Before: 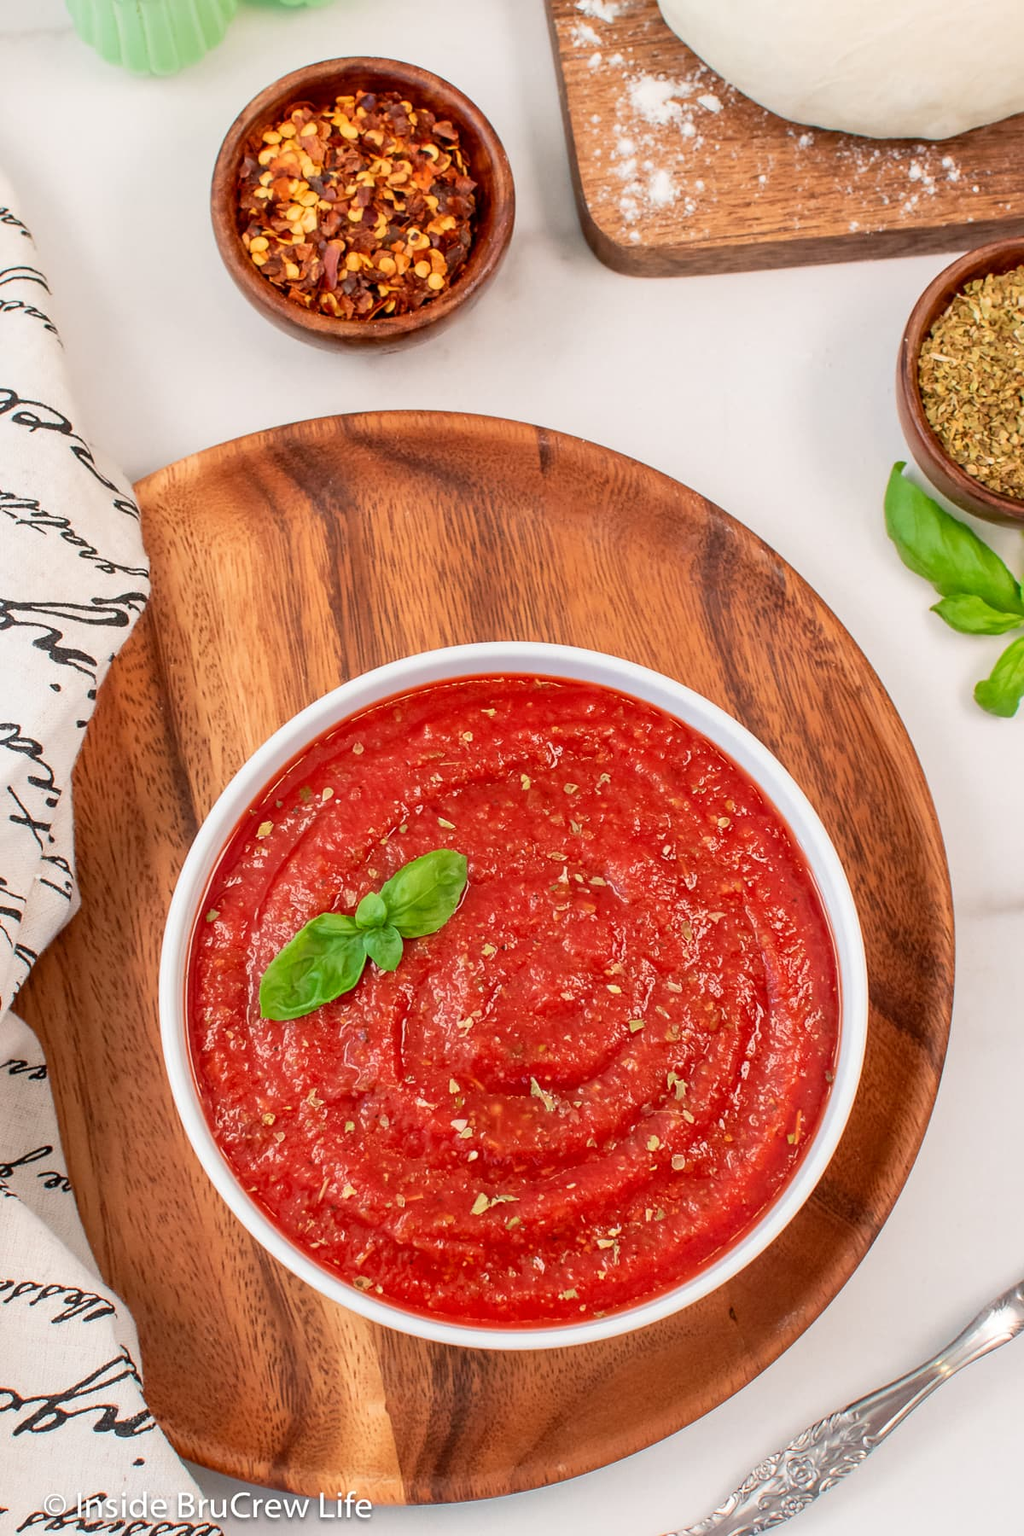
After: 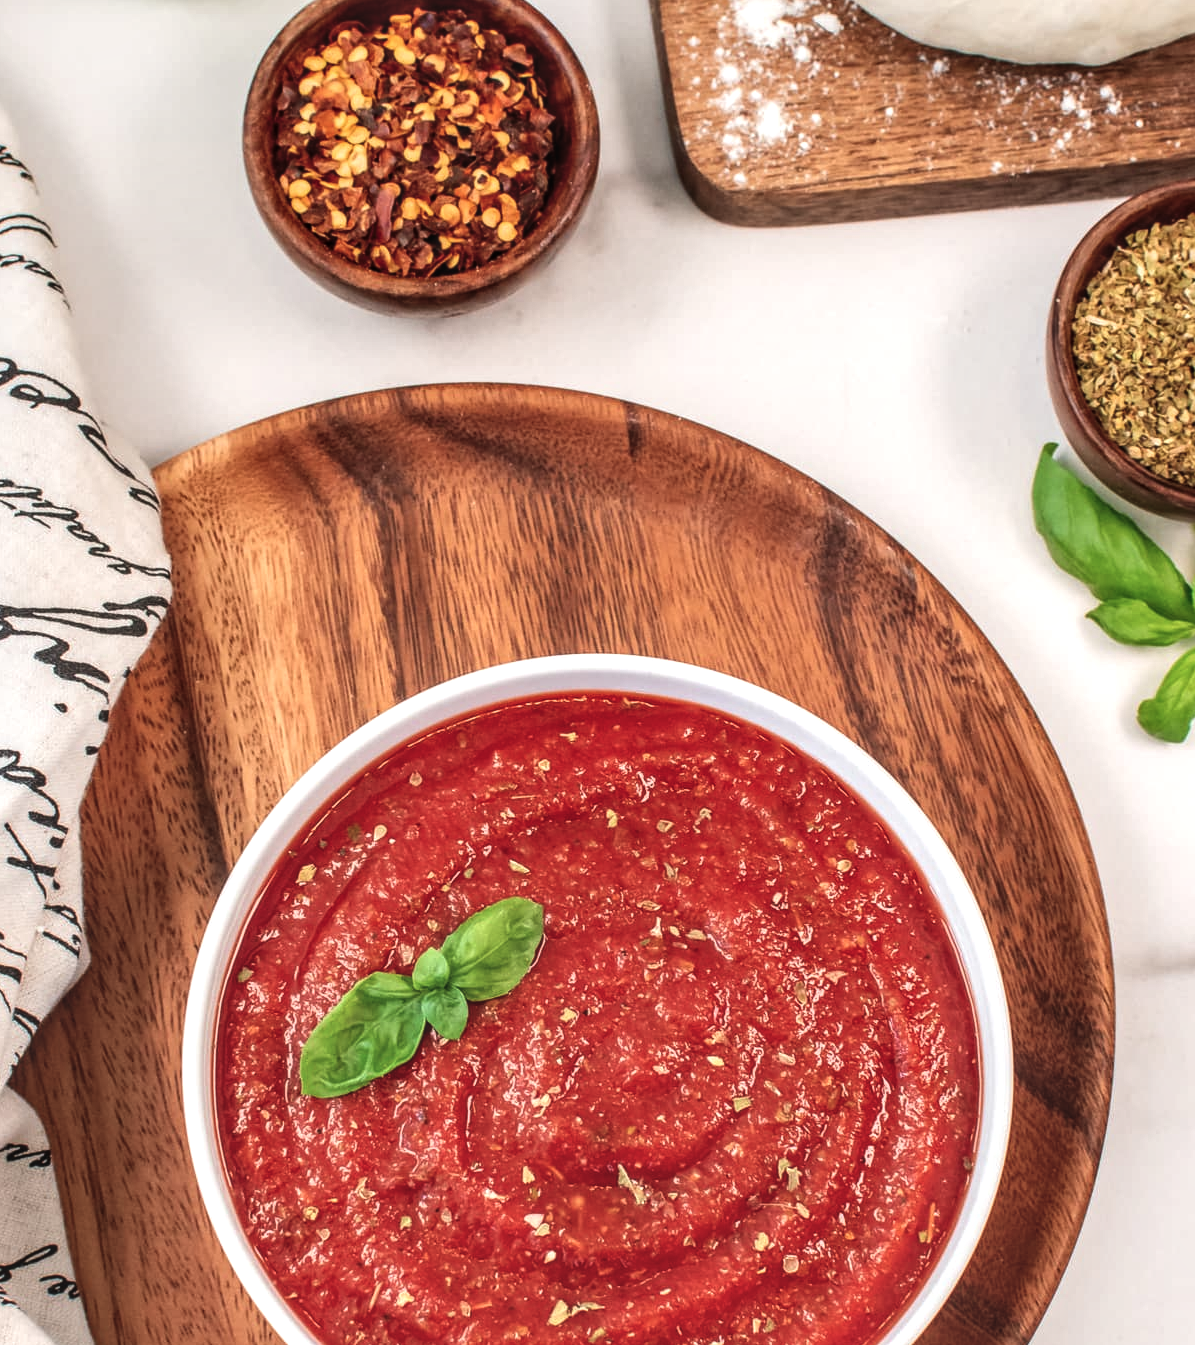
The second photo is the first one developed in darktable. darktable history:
contrast brightness saturation: contrast -0.114
crop: left 0.341%, top 5.482%, bottom 19.786%
exposure: black level correction -0.043, exposure 0.063 EV, compensate highlight preservation false
local contrast: highlights 21%, detail 198%
